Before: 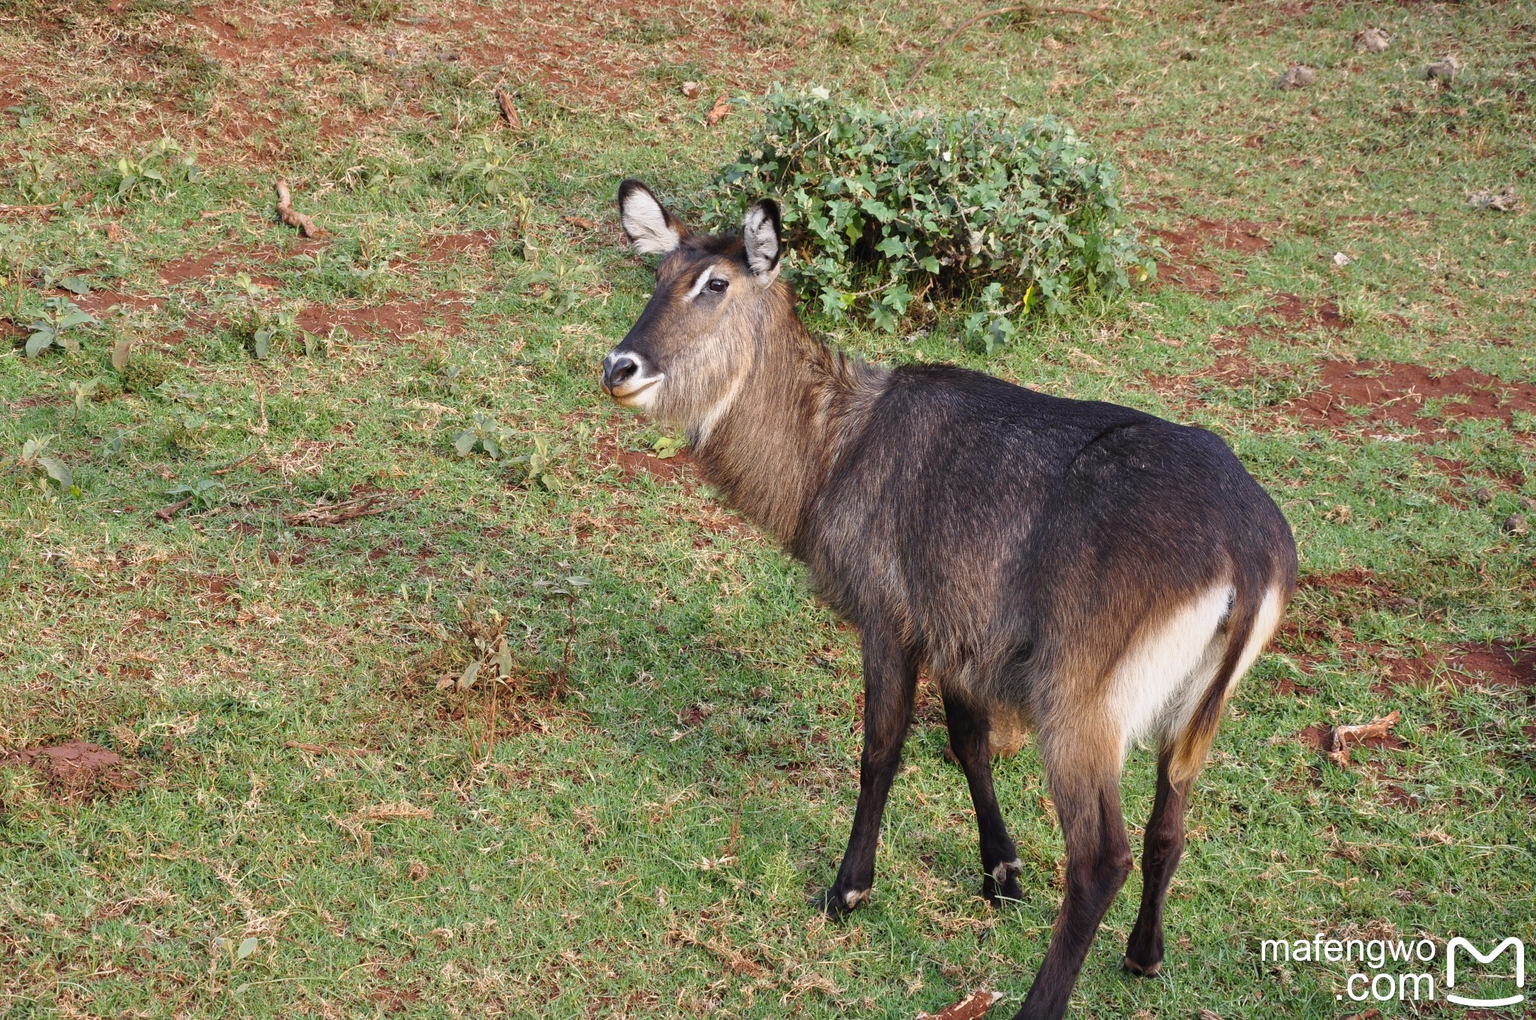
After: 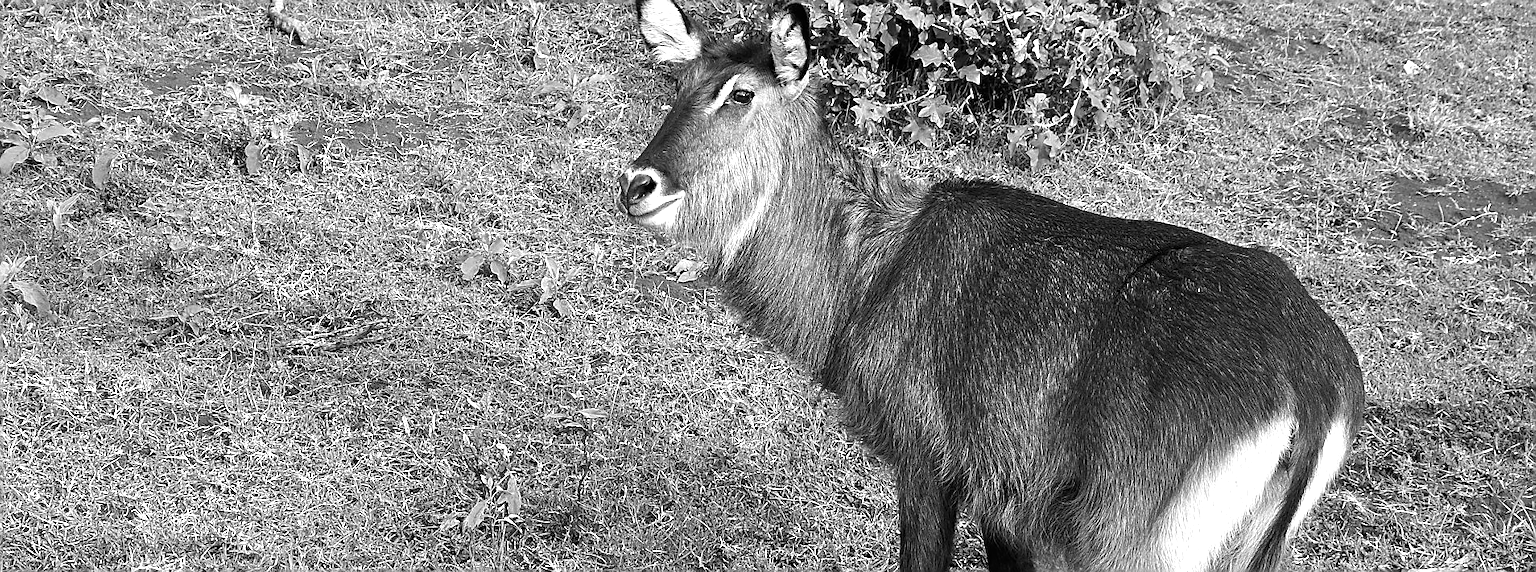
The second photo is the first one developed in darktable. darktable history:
monochrome: on, module defaults
crop: left 1.744%, top 19.225%, right 5.069%, bottom 28.357%
exposure: black level correction 0, exposure 0.5 EV, compensate exposure bias true, compensate highlight preservation false
contrast brightness saturation: brightness -0.09
color zones: curves: ch0 [(0, 0.5) (0.143, 0.5) (0.286, 0.5) (0.429, 0.5) (0.571, 0.5) (0.714, 0.476) (0.857, 0.5) (1, 0.5)]; ch2 [(0, 0.5) (0.143, 0.5) (0.286, 0.5) (0.429, 0.5) (0.571, 0.5) (0.714, 0.487) (0.857, 0.5) (1, 0.5)]
tone equalizer: on, module defaults
sharpen: radius 1.4, amount 1.25, threshold 0.7
